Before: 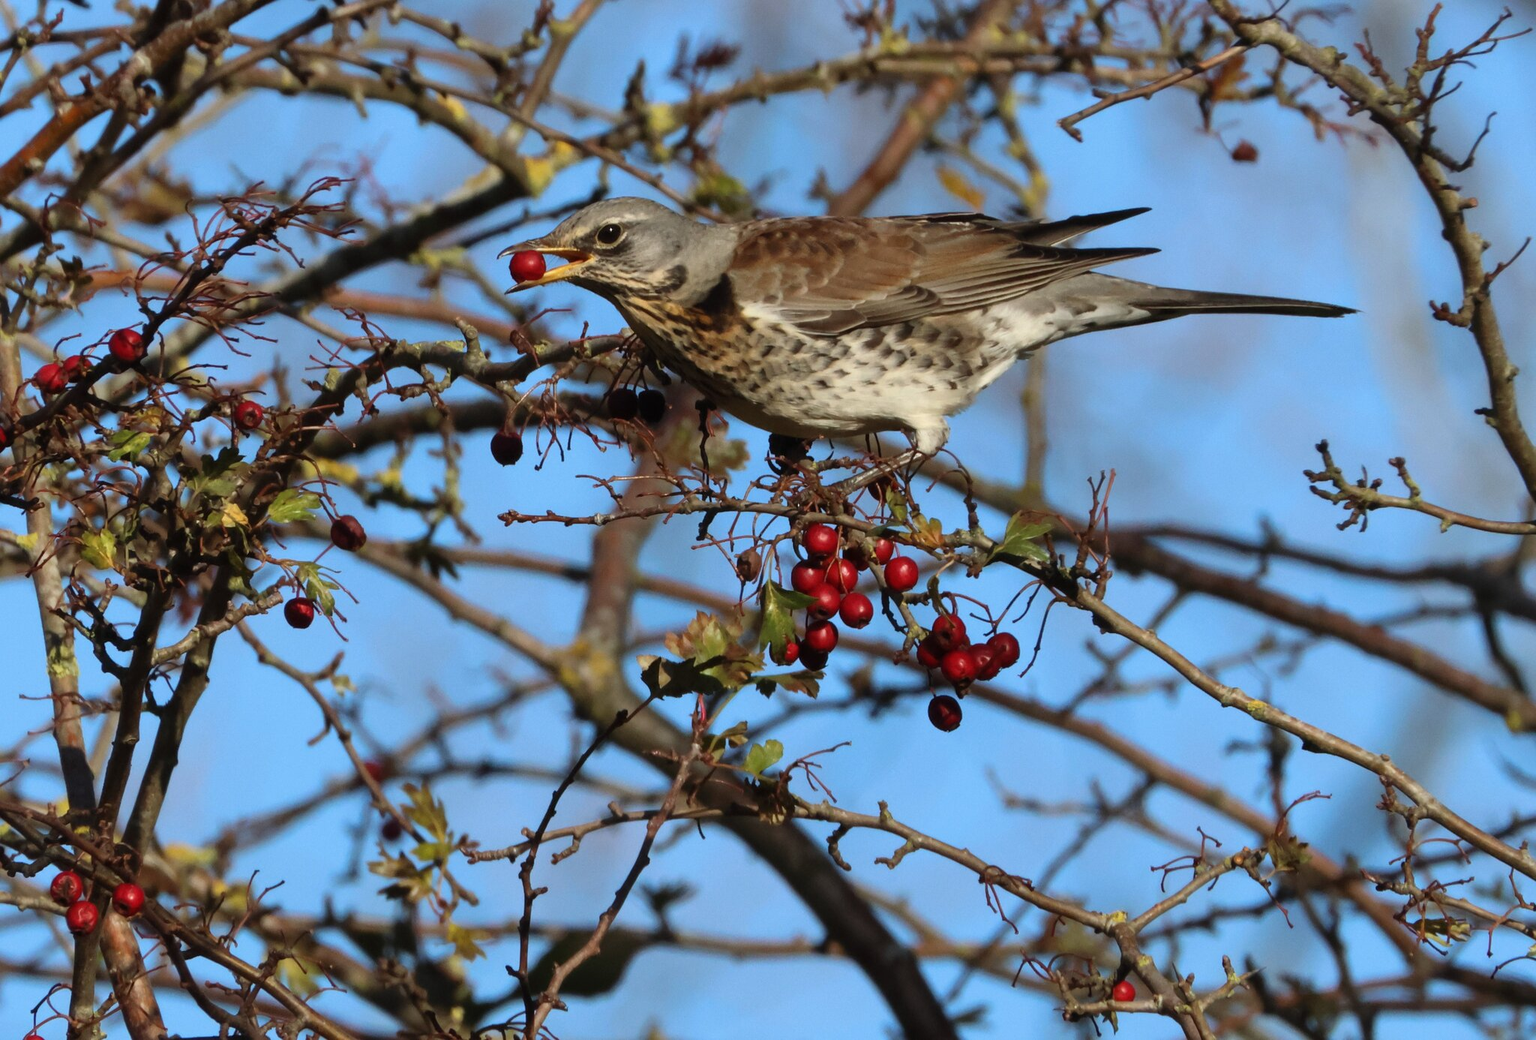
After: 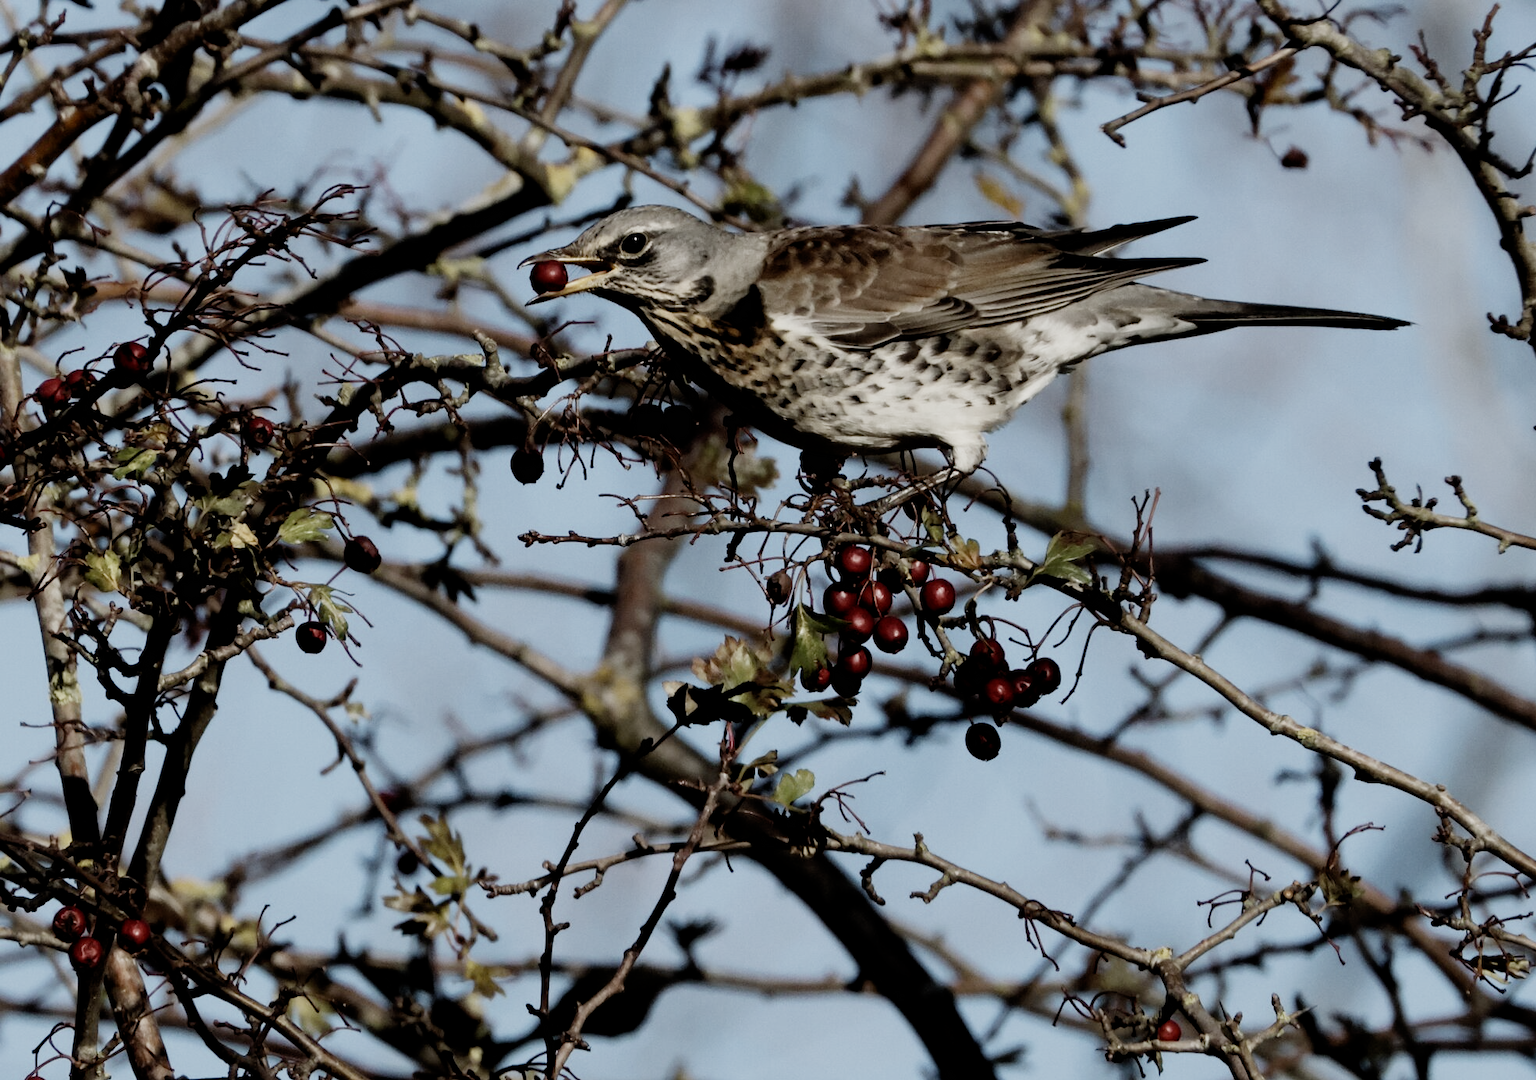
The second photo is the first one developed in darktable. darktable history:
filmic rgb: black relative exposure -5.12 EV, white relative exposure 3.98 EV, hardness 2.9, contrast 1.407, highlights saturation mix -29.91%, preserve chrominance no, color science v4 (2020), contrast in shadows soft
crop: right 3.855%, bottom 0.019%
